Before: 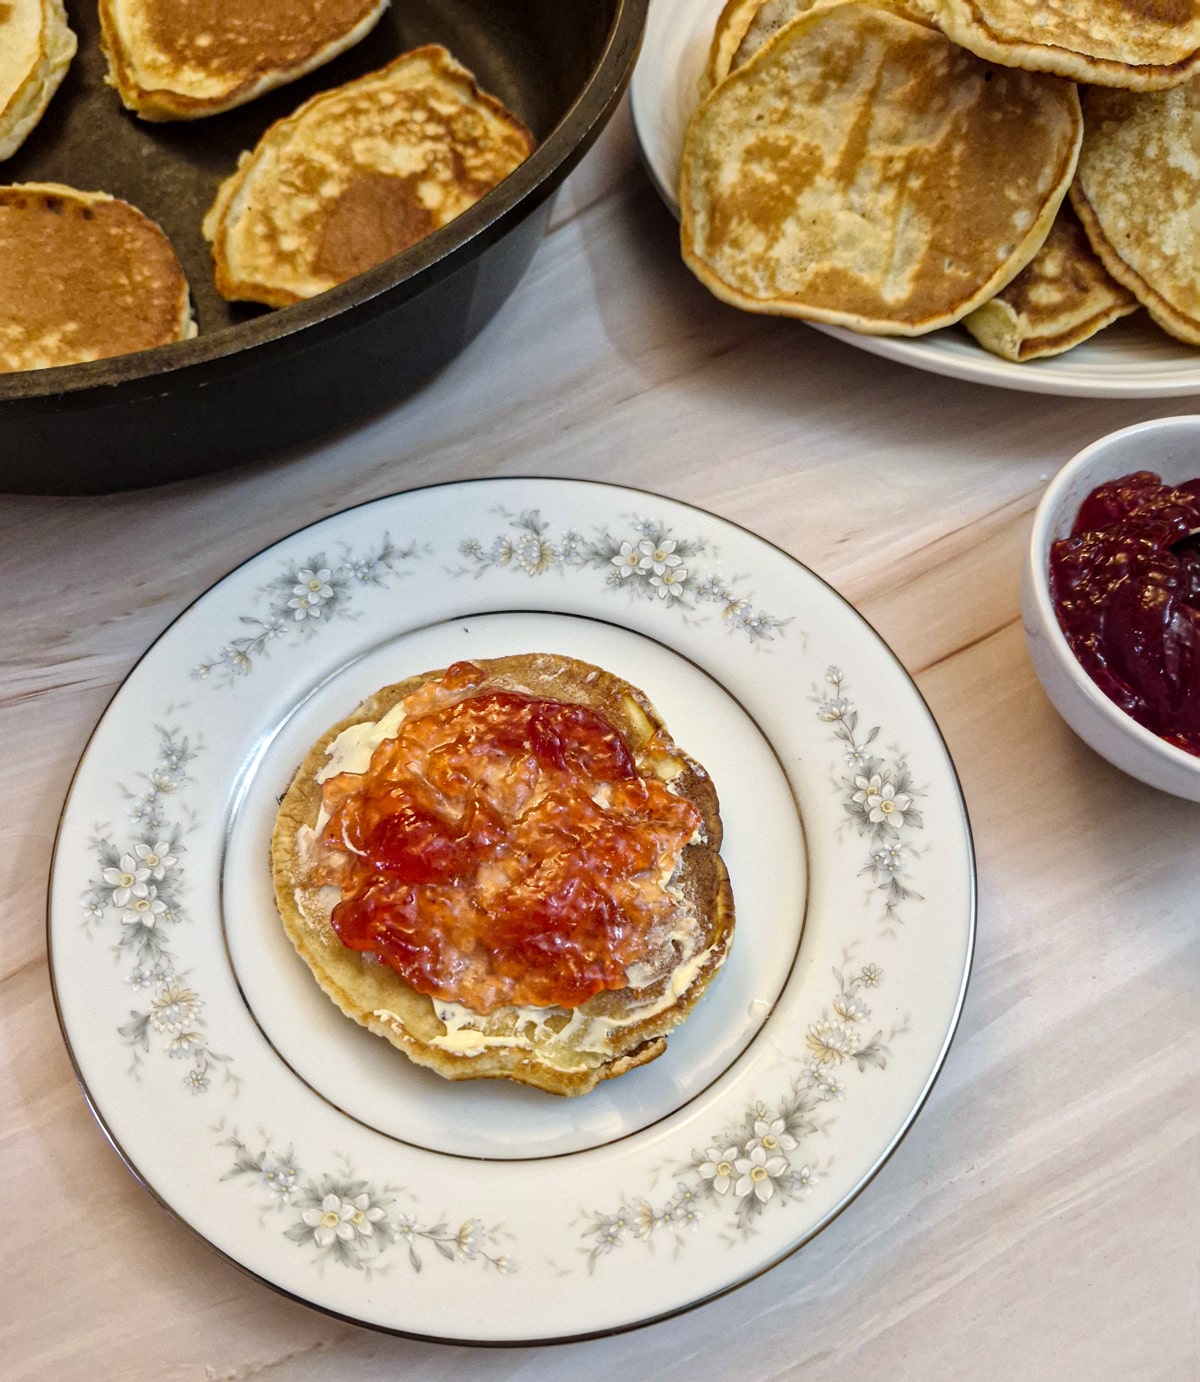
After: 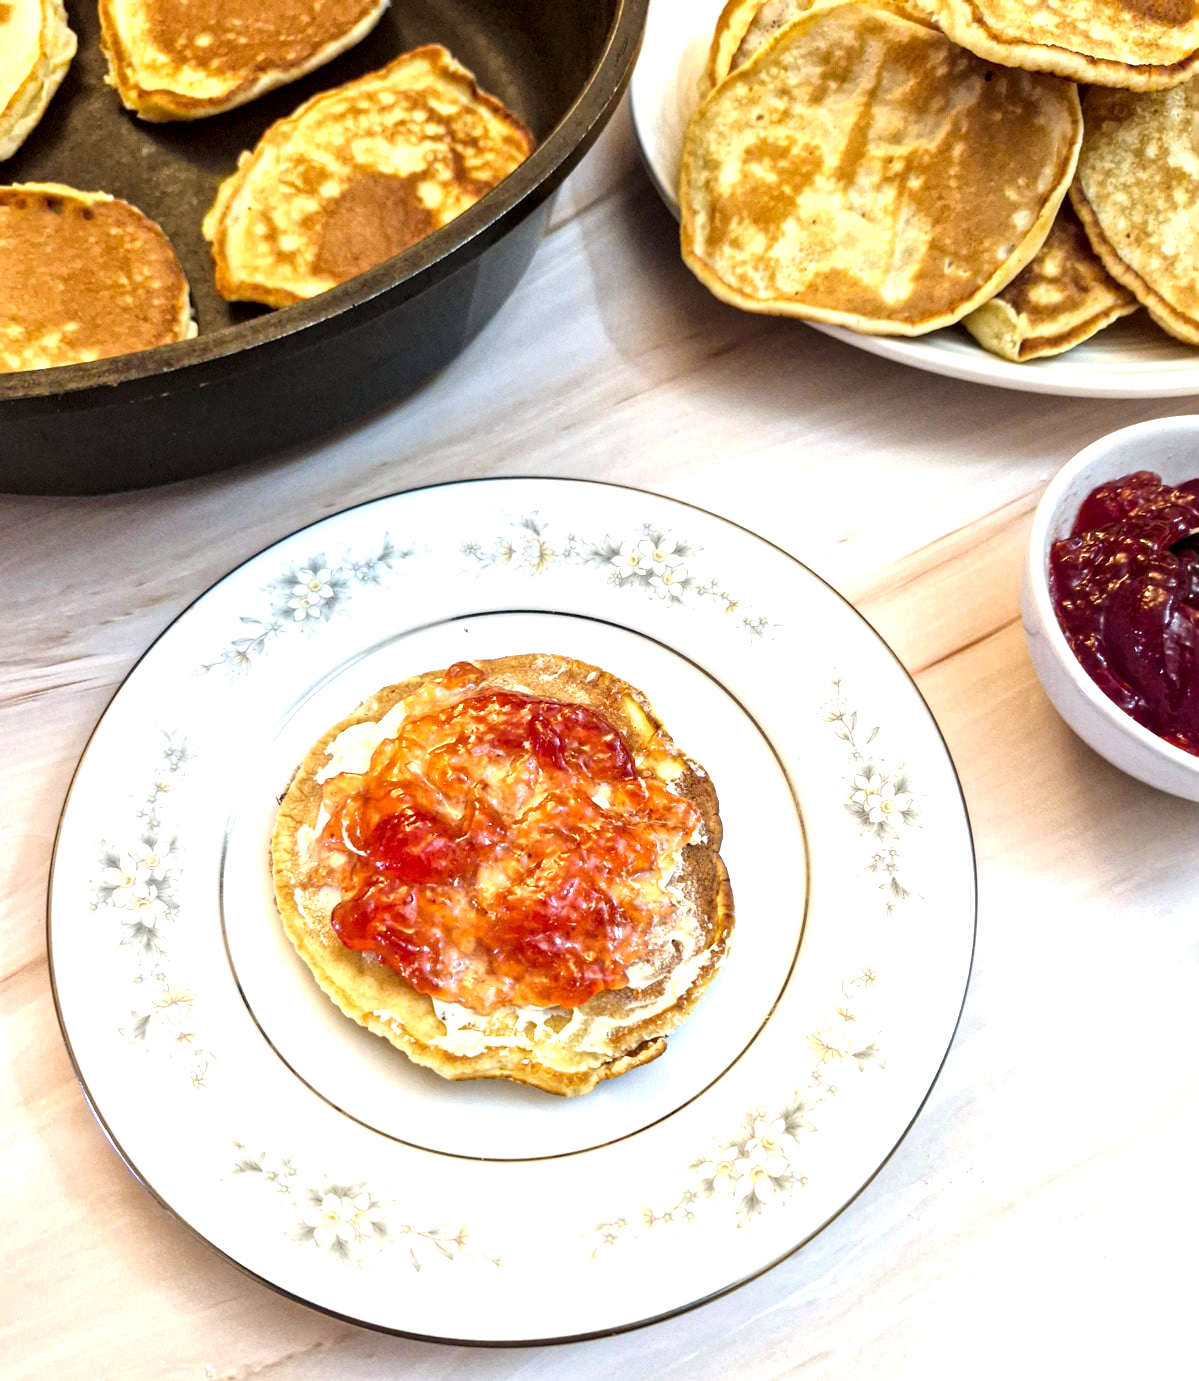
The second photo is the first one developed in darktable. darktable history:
exposure: black level correction 0.001, exposure 1.052 EV, compensate exposure bias true, compensate highlight preservation false
